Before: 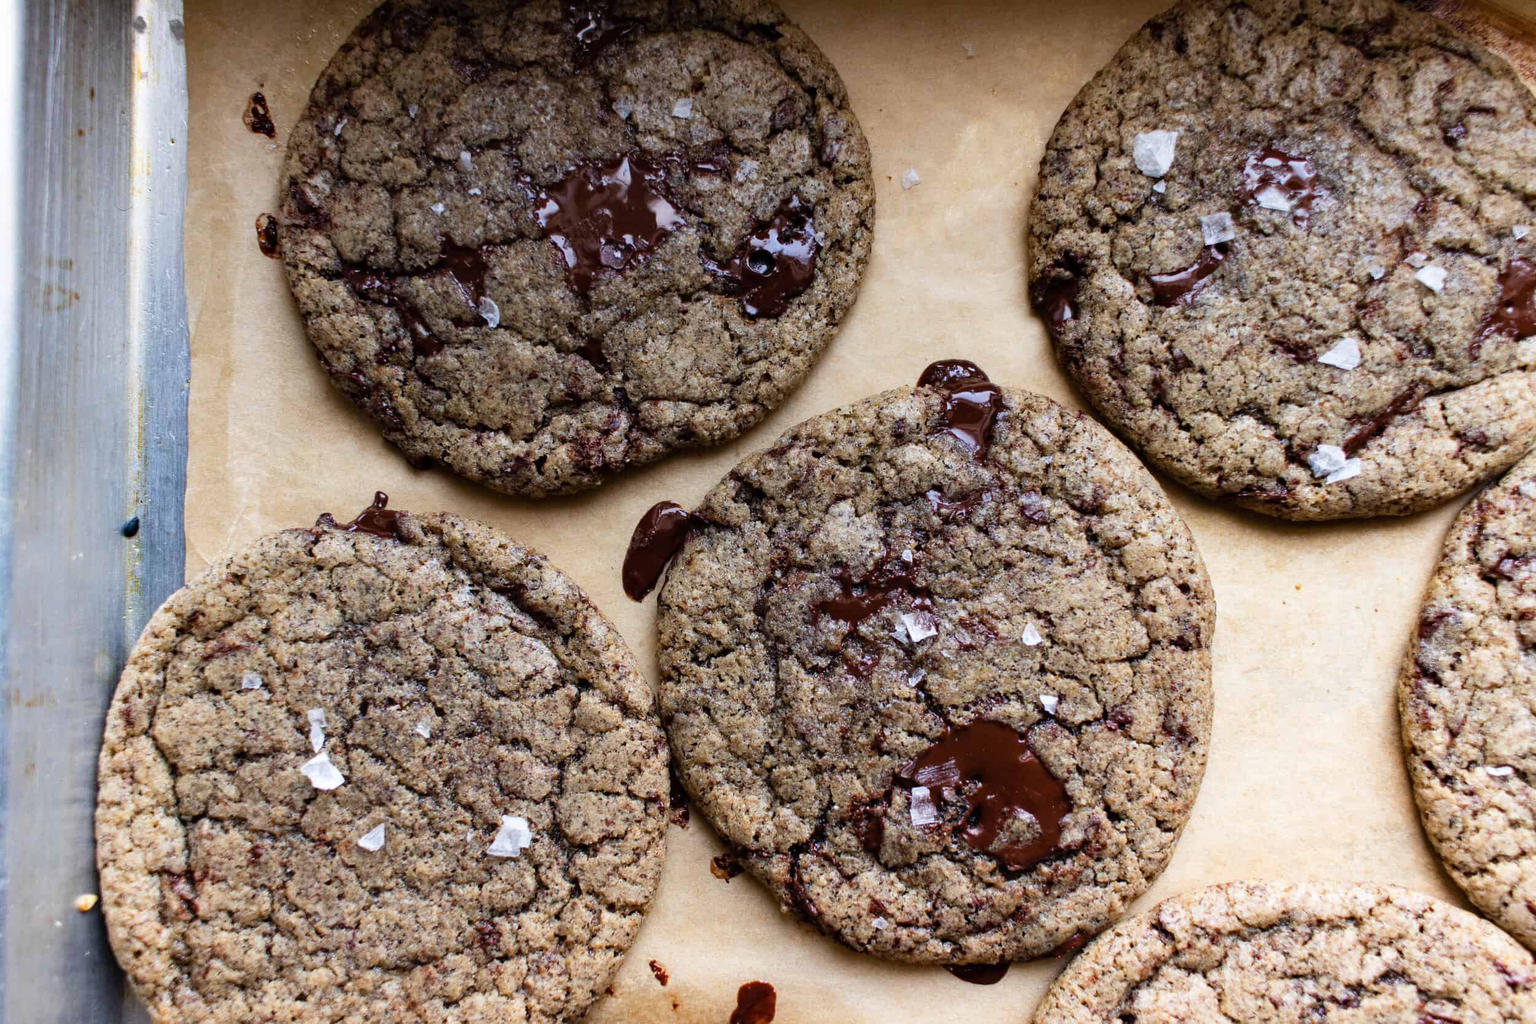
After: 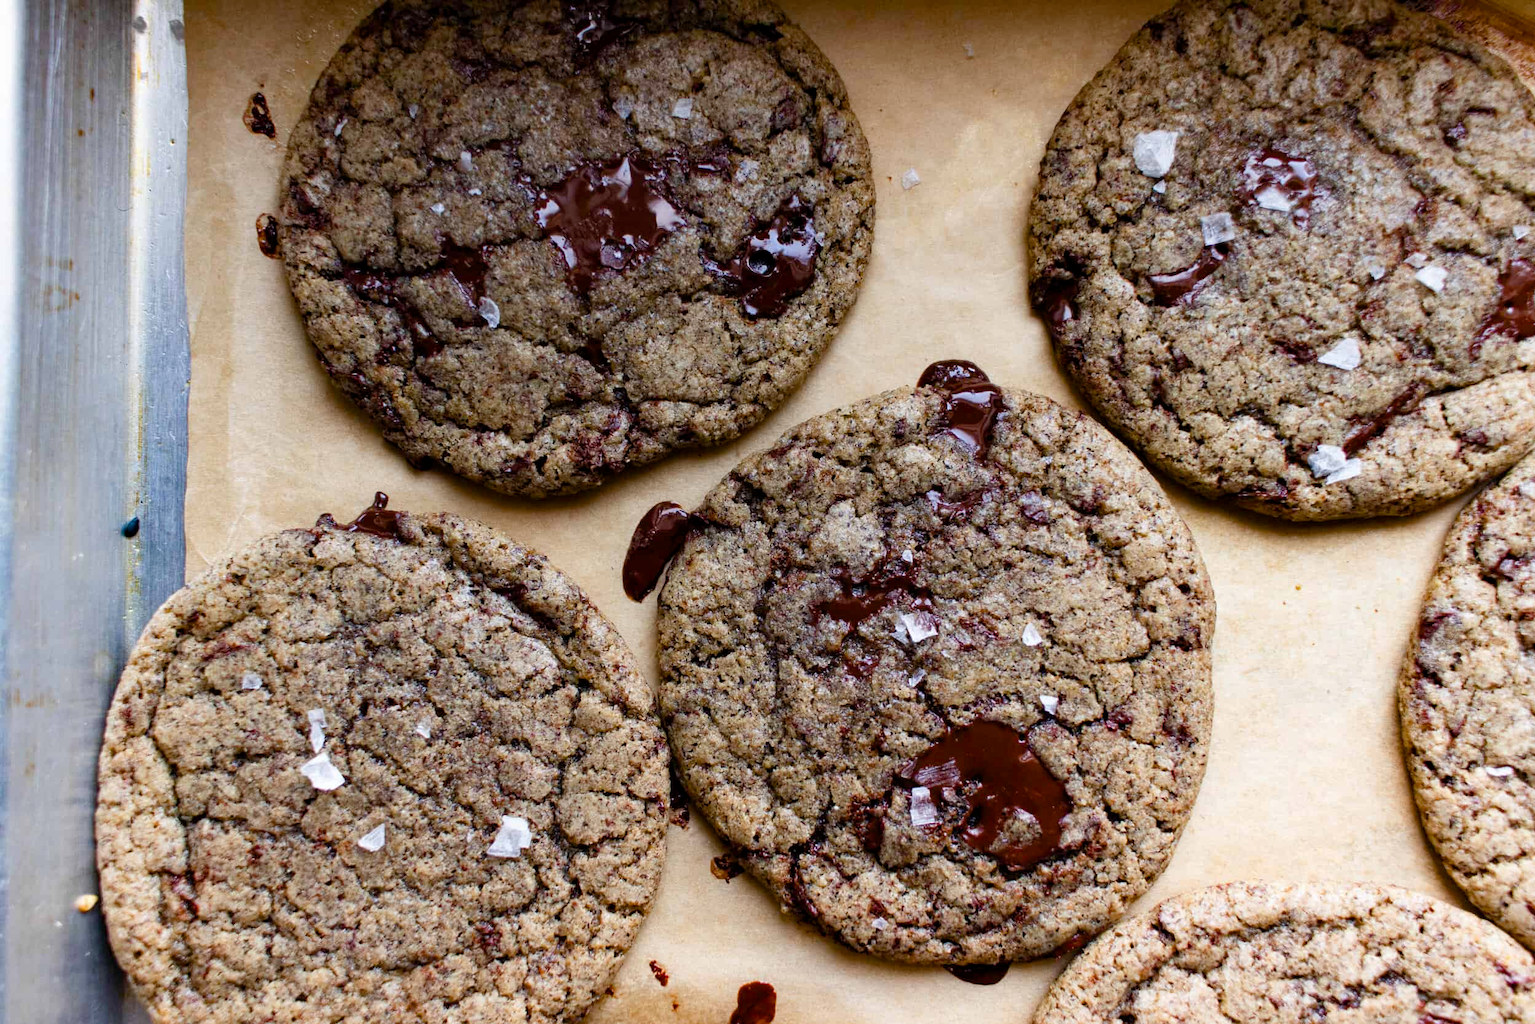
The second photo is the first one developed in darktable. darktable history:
color balance rgb: perceptual saturation grading › global saturation 20%, perceptual saturation grading › highlights -25%, perceptual saturation grading › shadows 25%
exposure: black level correction 0.001, compensate highlight preservation false
